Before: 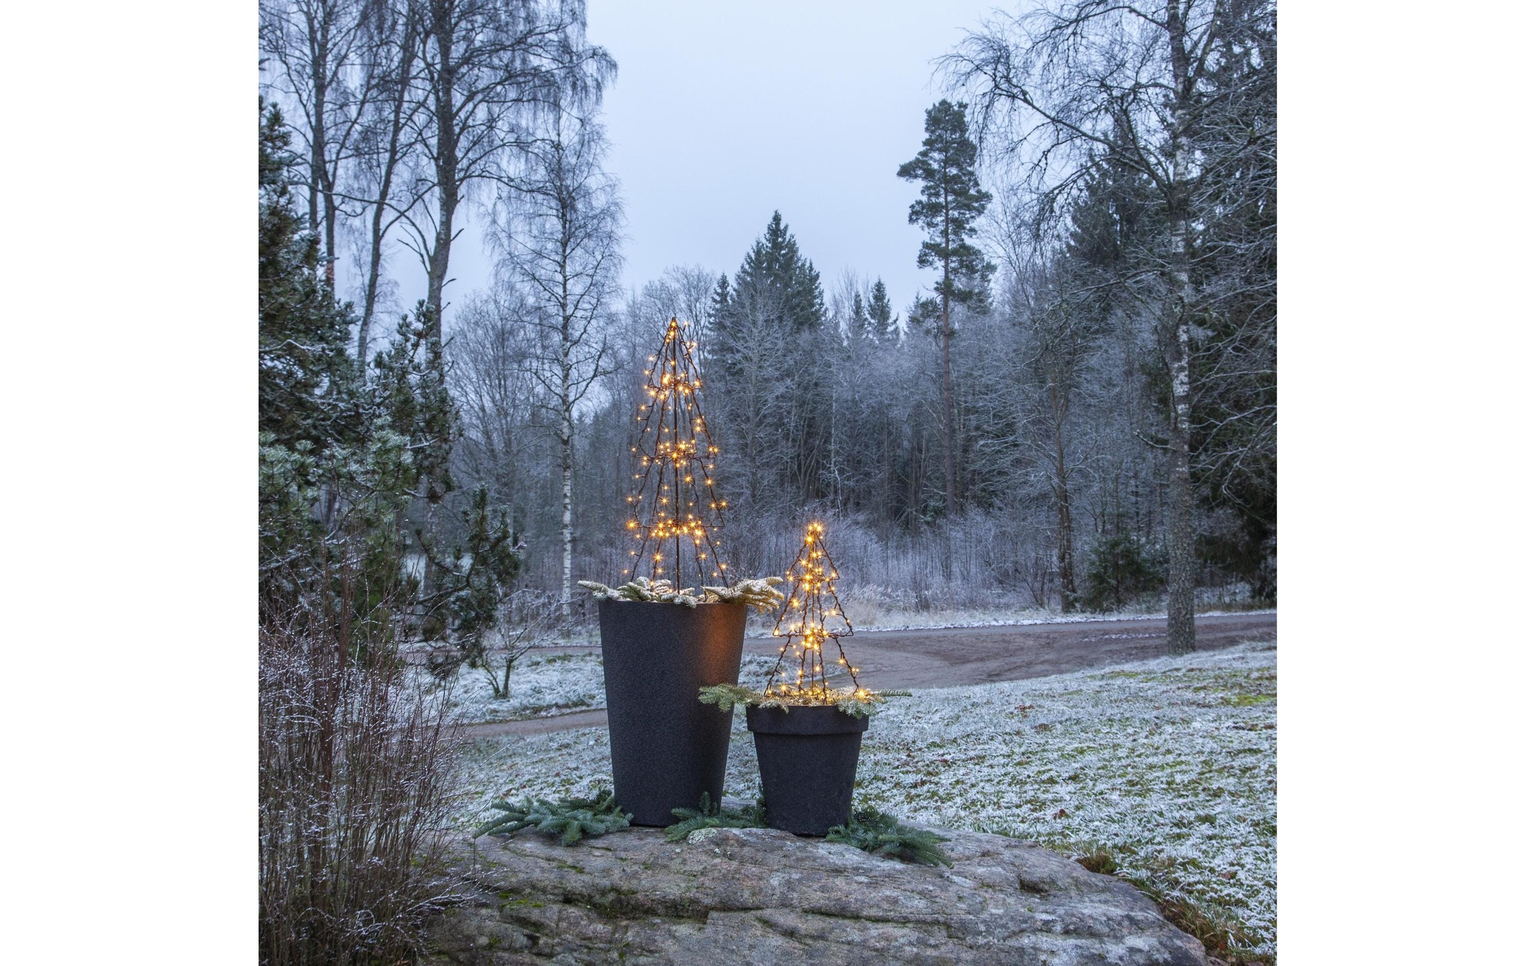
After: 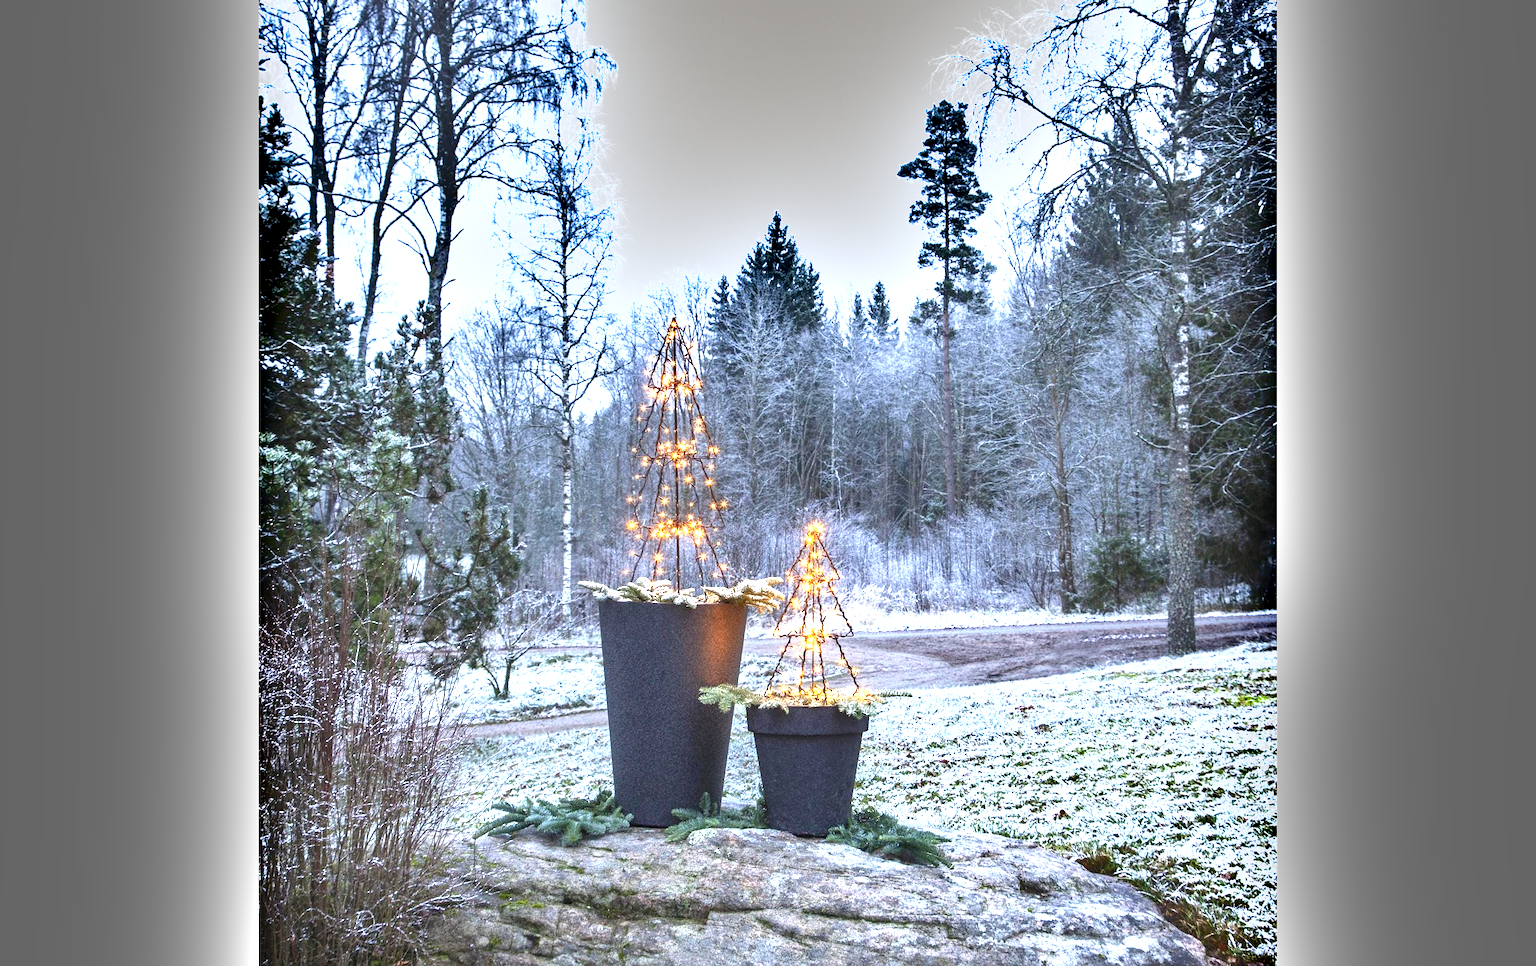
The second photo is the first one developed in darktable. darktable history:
shadows and highlights: shadows 13.06, white point adjustment 1.25, soften with gaussian
exposure: black level correction 0, exposure 1.618 EV, compensate exposure bias true, compensate highlight preservation false
